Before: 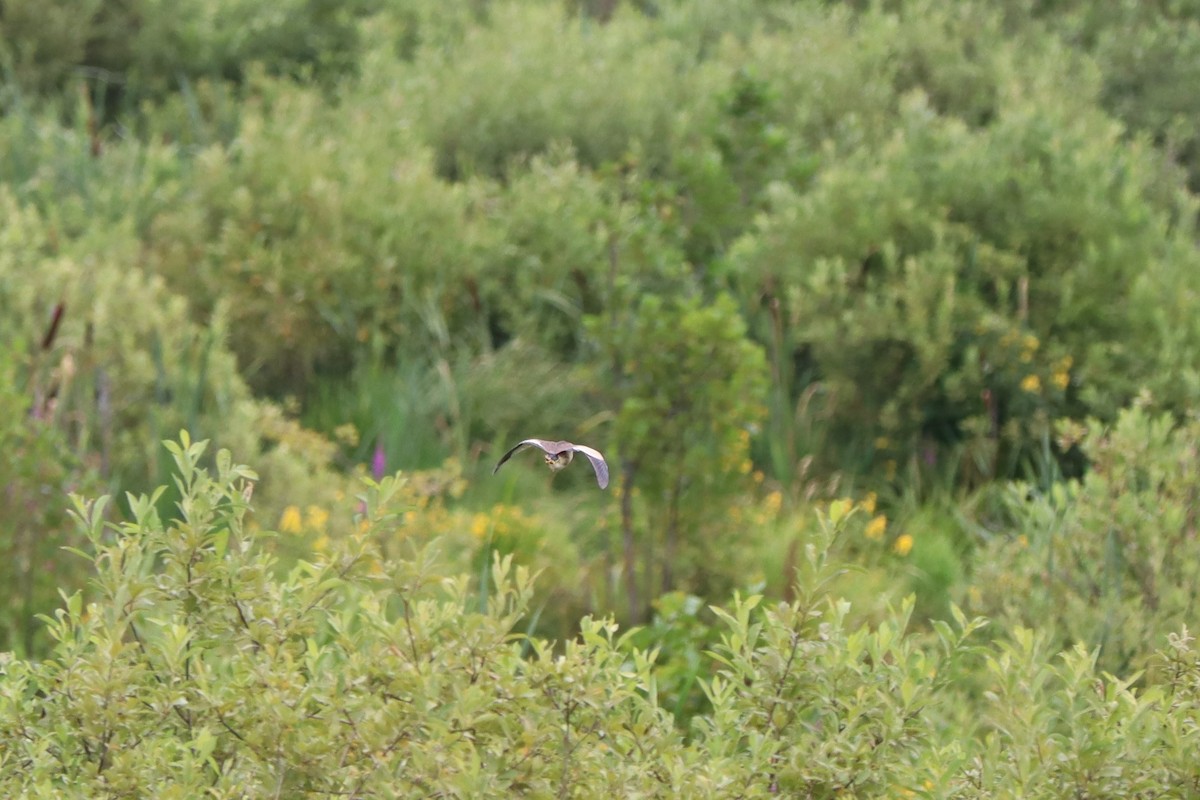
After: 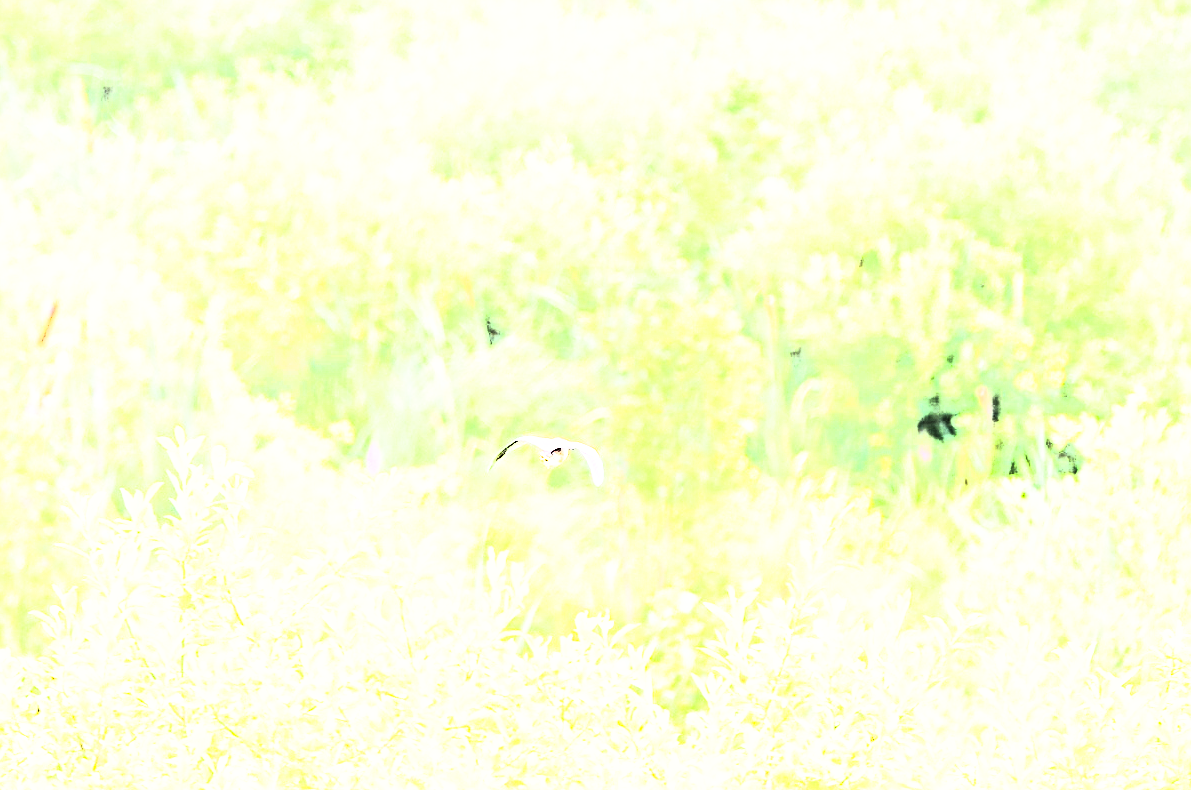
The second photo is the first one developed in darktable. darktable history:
tone curve: curves: ch0 [(0, 0) (0.003, 0.001) (0.011, 0.003) (0.025, 0.003) (0.044, 0.003) (0.069, 0.003) (0.1, 0.006) (0.136, 0.007) (0.177, 0.009) (0.224, 0.007) (0.277, 0.026) (0.335, 0.126) (0.399, 0.254) (0.468, 0.493) (0.543, 0.892) (0.623, 0.984) (0.709, 0.979) (0.801, 0.979) (0.898, 0.982) (1, 1)], color space Lab, linked channels, preserve colors none
exposure: black level correction 0, exposure 1.691 EV, compensate highlight preservation false
sharpen: on, module defaults
crop: left 0.494%, top 0.478%, right 0.179%, bottom 0.722%
base curve: curves: ch0 [(0, 0) (0.012, 0.01) (0.073, 0.168) (0.31, 0.711) (0.645, 0.957) (1, 1)], preserve colors none
